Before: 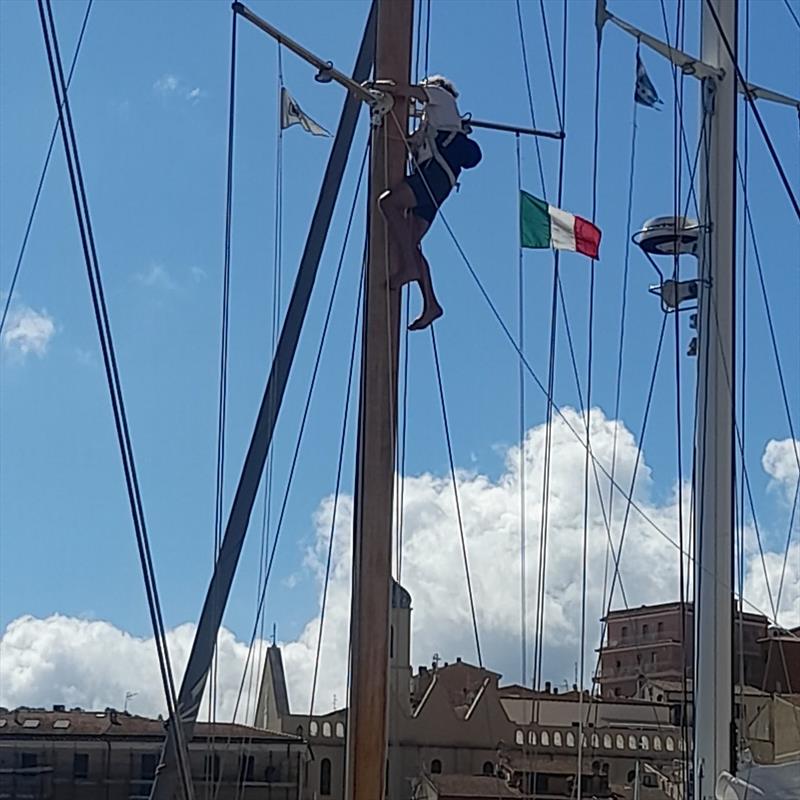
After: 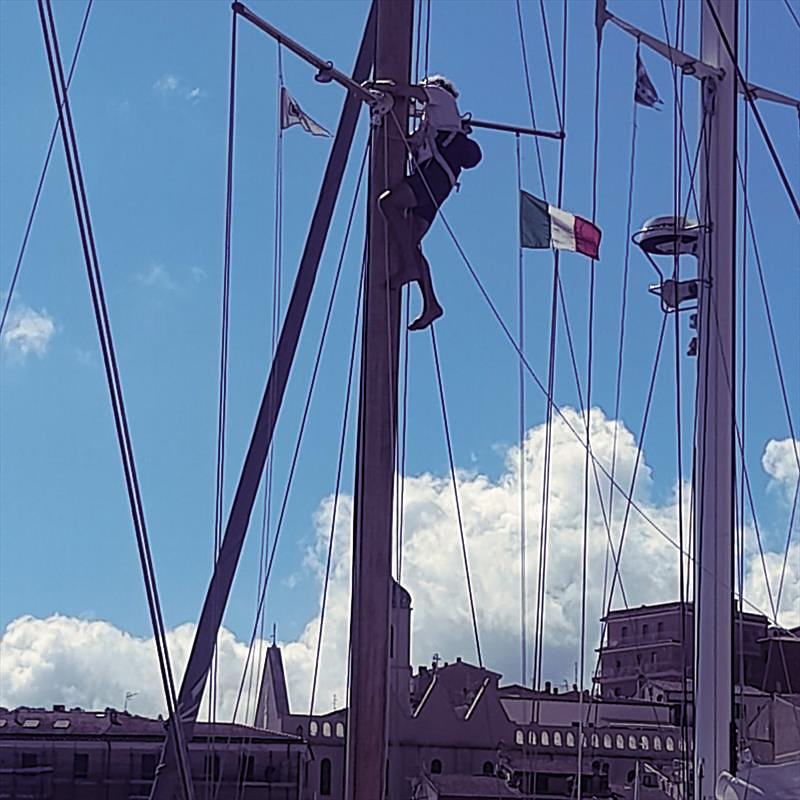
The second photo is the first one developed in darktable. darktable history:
sharpen: amount 0.2
split-toning: shadows › hue 255.6°, shadows › saturation 0.66, highlights › hue 43.2°, highlights › saturation 0.68, balance -50.1
